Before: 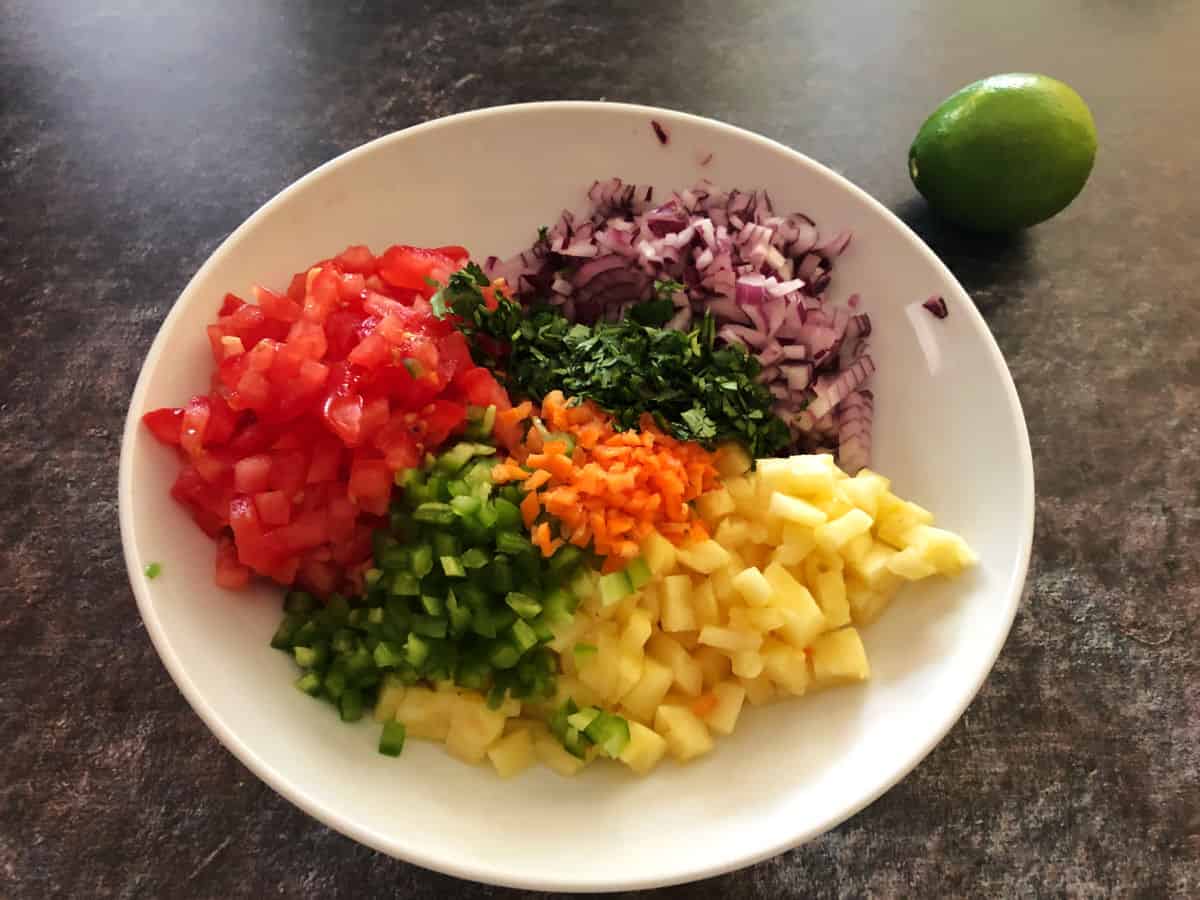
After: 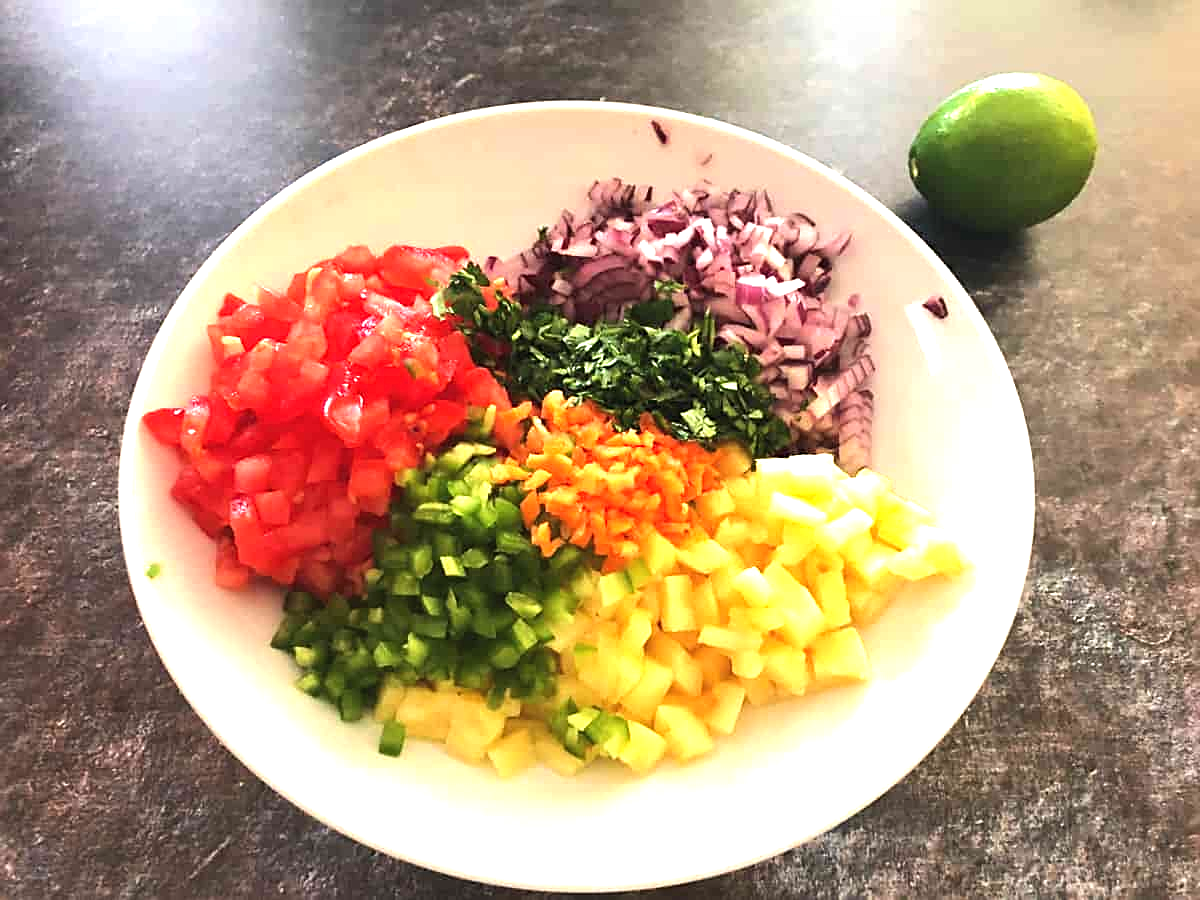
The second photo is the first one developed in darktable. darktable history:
sharpen: on, module defaults
exposure: black level correction -0.002, exposure 1.334 EV, compensate exposure bias true, compensate highlight preservation false
